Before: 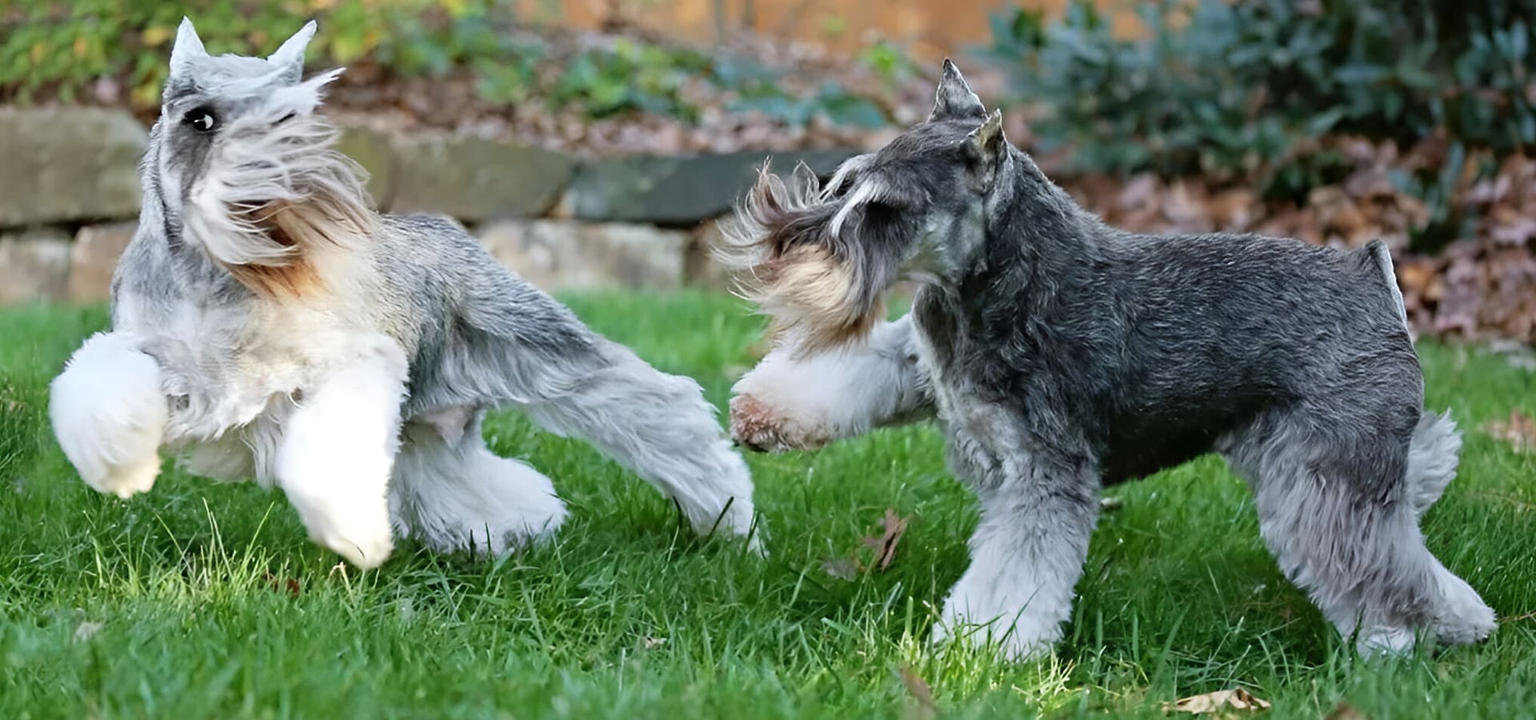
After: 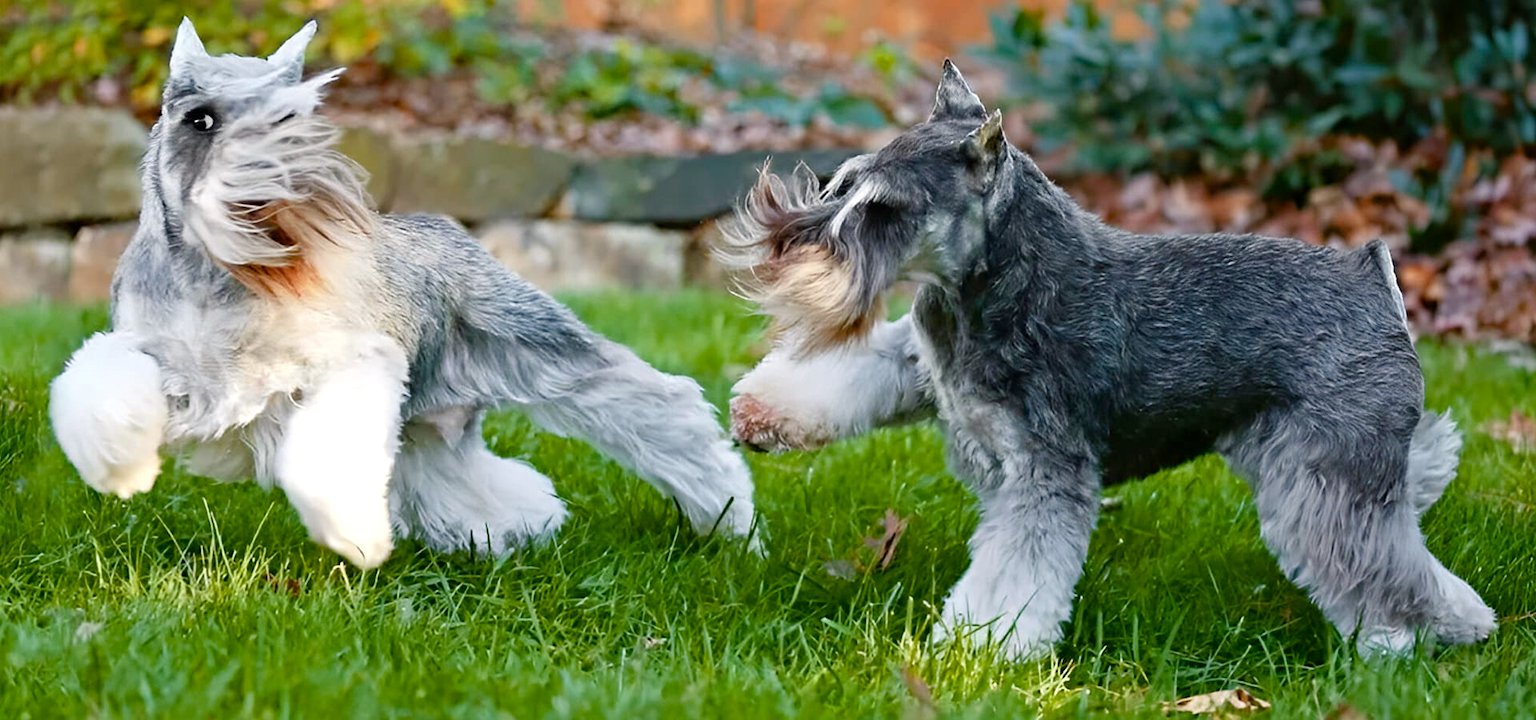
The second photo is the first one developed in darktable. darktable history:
color zones: curves: ch1 [(0.239, 0.552) (0.75, 0.5)]; ch2 [(0.25, 0.462) (0.749, 0.457)]
color balance rgb: highlights gain › chroma 1.122%, highlights gain › hue 67.6°, perceptual saturation grading › global saturation 20%, perceptual saturation grading › highlights -24.947%, perceptual saturation grading › shadows 50.012%, perceptual brilliance grading › highlights 2.525%, global vibrance 10.979%
